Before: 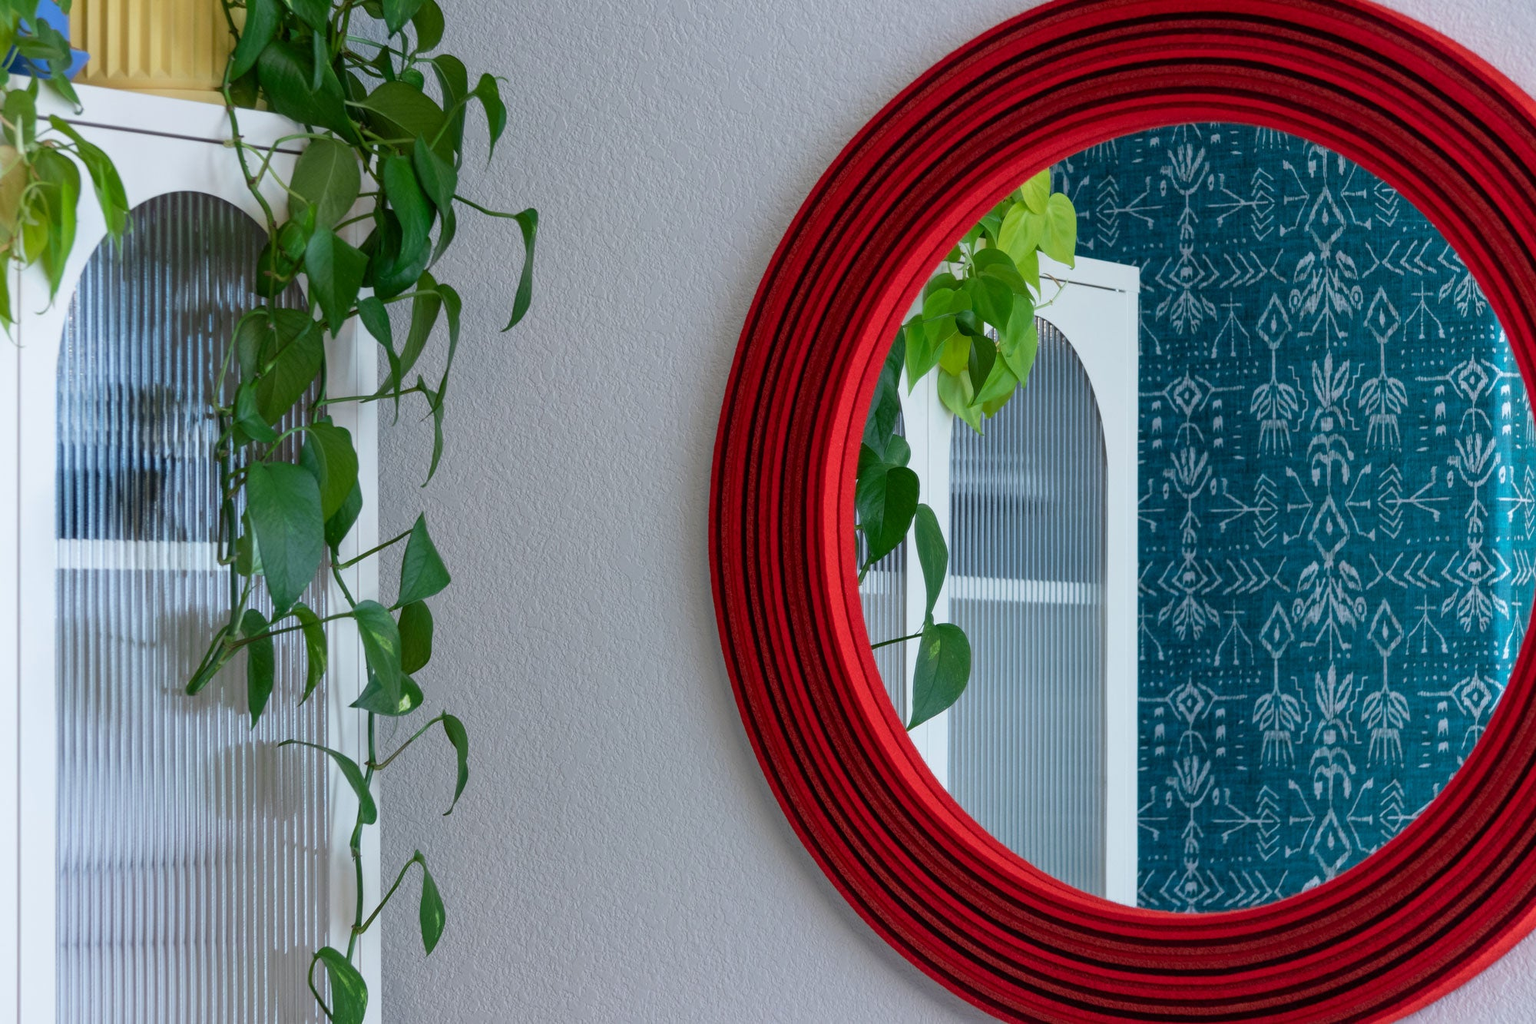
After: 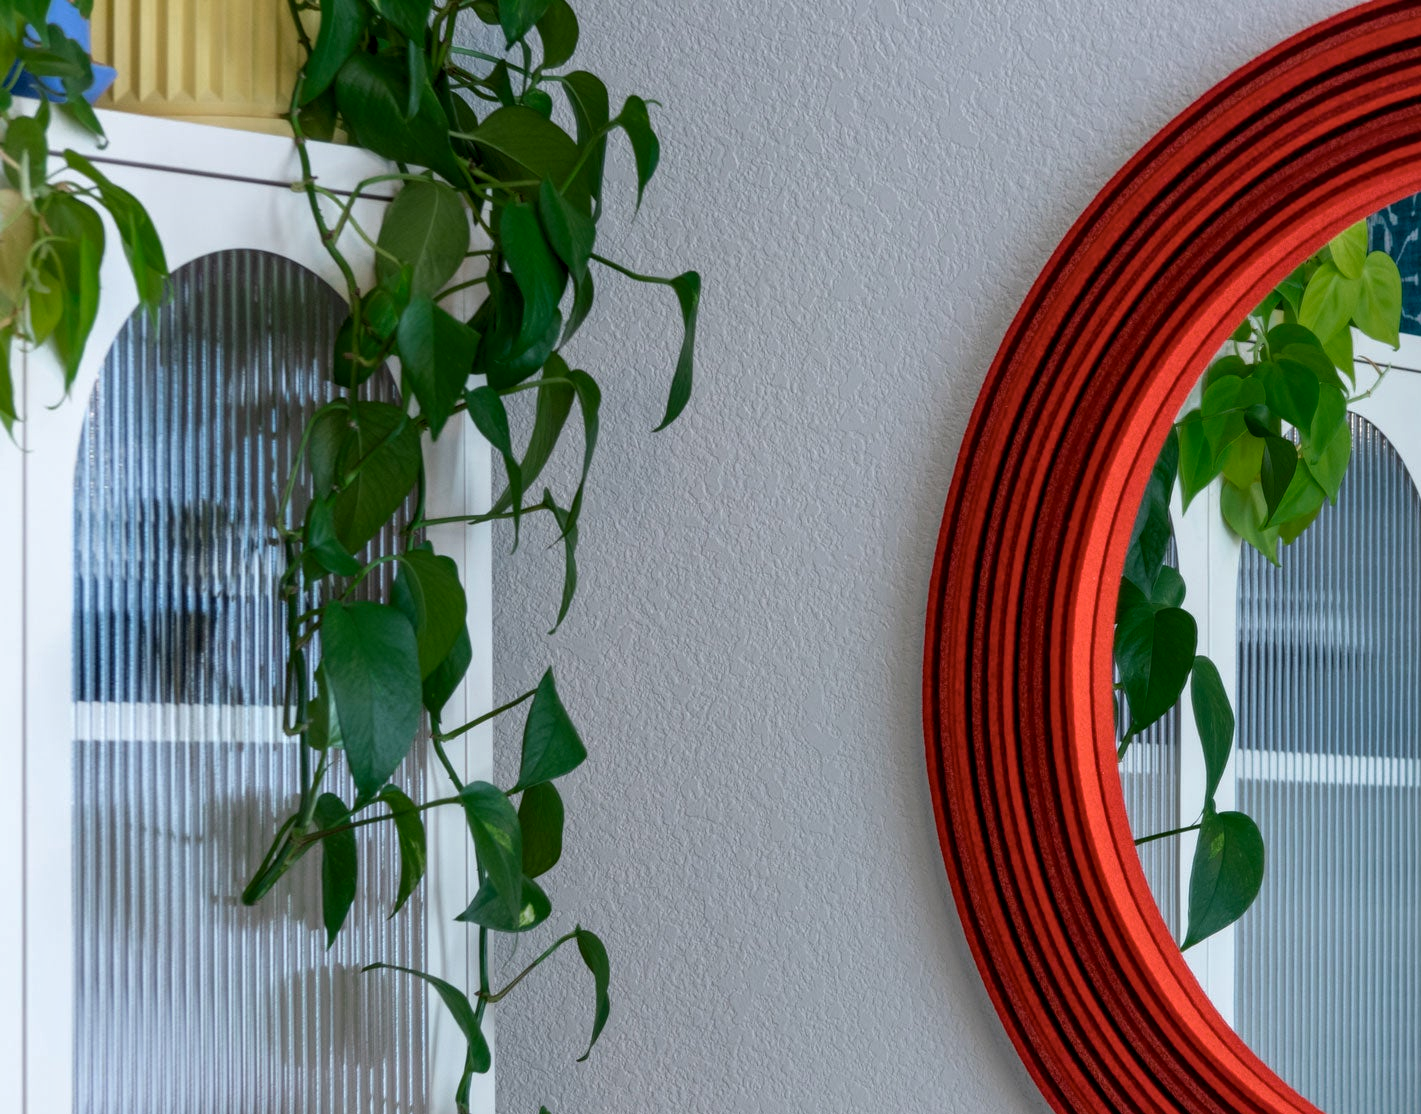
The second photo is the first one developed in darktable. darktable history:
crop: right 28.936%, bottom 16.357%
local contrast: on, module defaults
color zones: curves: ch0 [(0, 0.558) (0.143, 0.548) (0.286, 0.447) (0.429, 0.259) (0.571, 0.5) (0.714, 0.5) (0.857, 0.593) (1, 0.558)]; ch1 [(0, 0.543) (0.01, 0.544) (0.12, 0.492) (0.248, 0.458) (0.5, 0.534) (0.748, 0.5) (0.99, 0.469) (1, 0.543)]; ch2 [(0, 0.507) (0.143, 0.522) (0.286, 0.505) (0.429, 0.5) (0.571, 0.5) (0.714, 0.5) (0.857, 0.5) (1, 0.507)]
